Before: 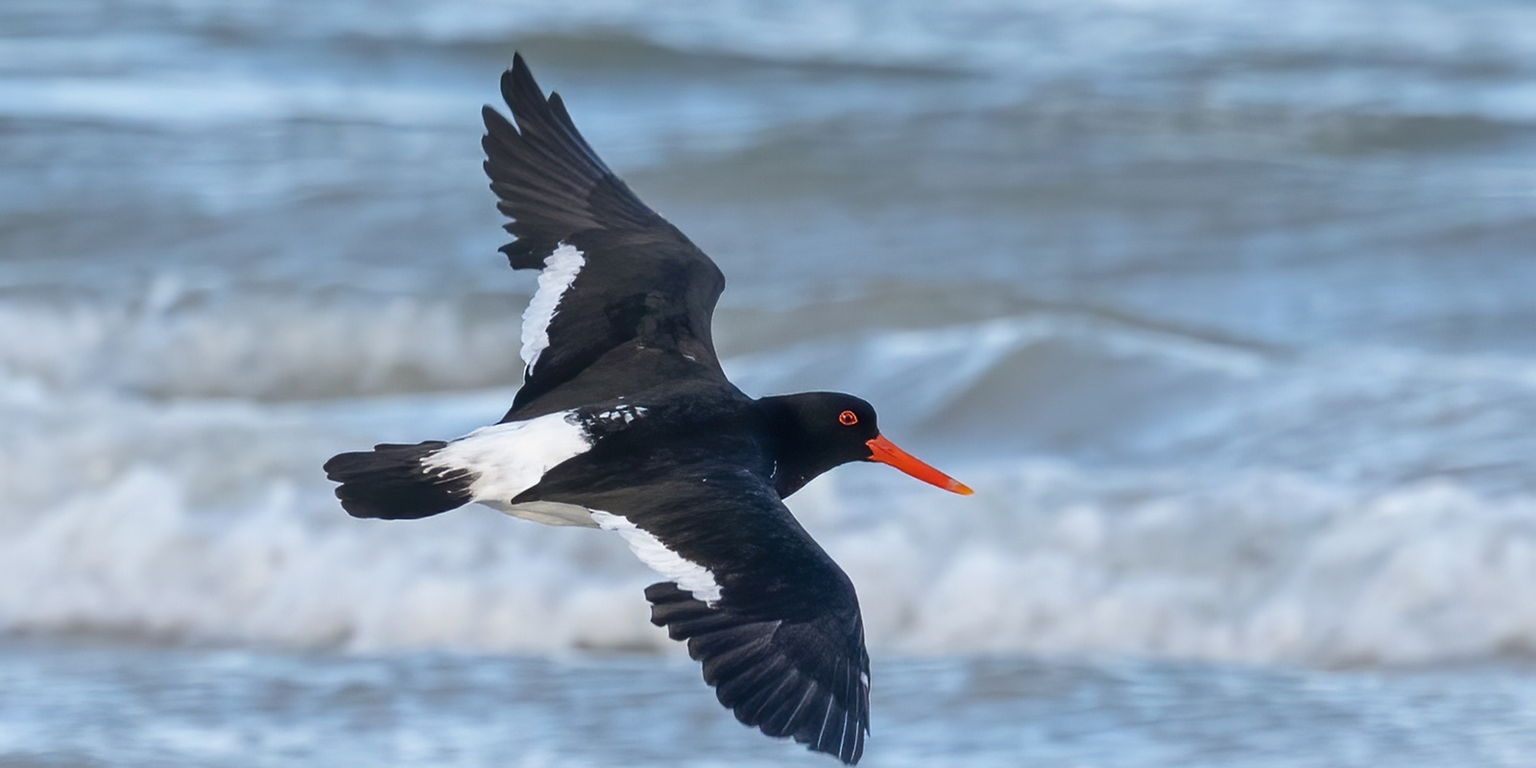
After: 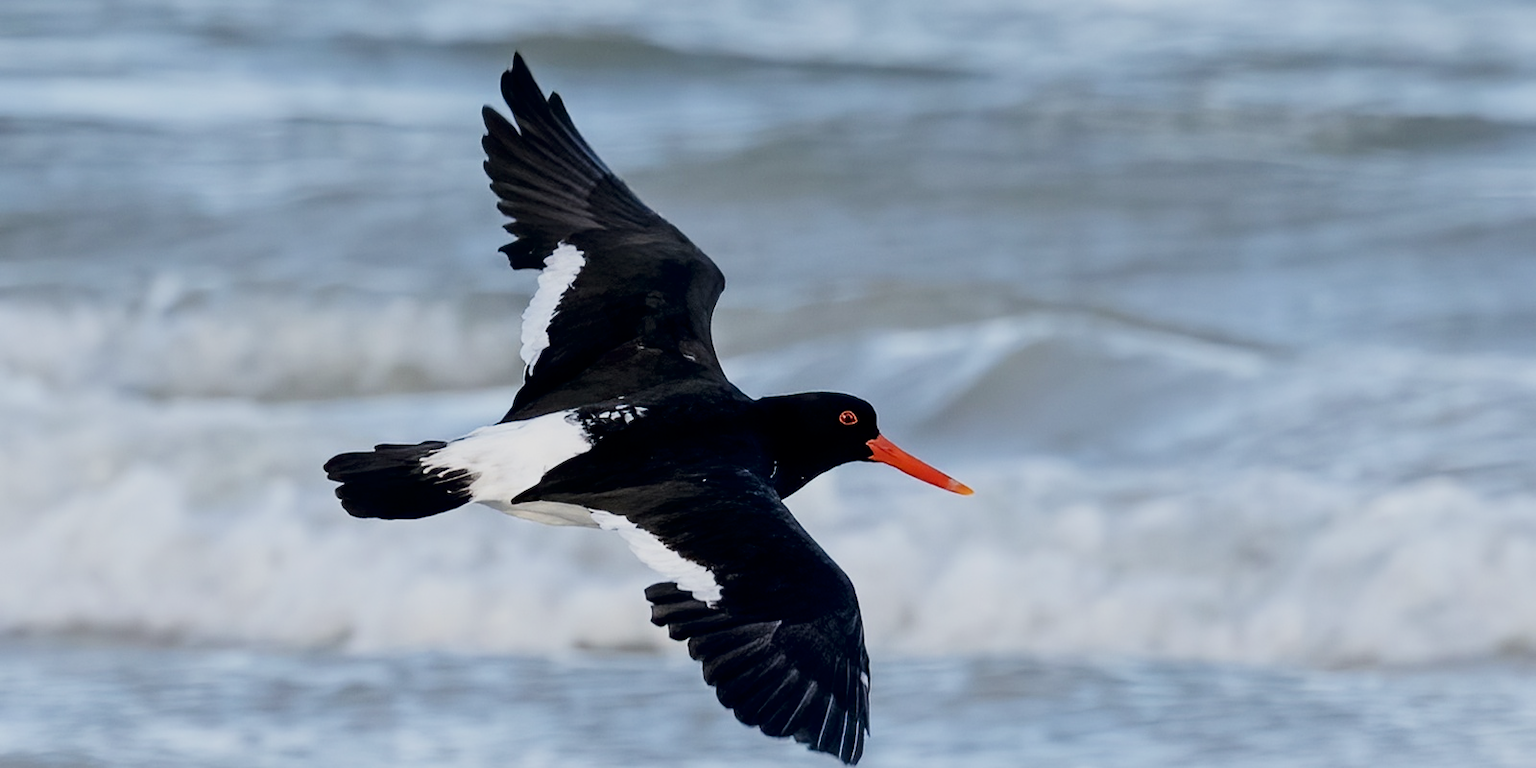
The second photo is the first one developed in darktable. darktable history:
exposure: compensate highlight preservation false
filmic rgb: black relative exposure -6.13 EV, white relative exposure 6.97 EV, hardness 2.27
tone curve: curves: ch0 [(0, 0) (0.003, 0) (0.011, 0.001) (0.025, 0.002) (0.044, 0.004) (0.069, 0.006) (0.1, 0.009) (0.136, 0.03) (0.177, 0.076) (0.224, 0.13) (0.277, 0.202) (0.335, 0.28) (0.399, 0.367) (0.468, 0.46) (0.543, 0.562) (0.623, 0.67) (0.709, 0.787) (0.801, 0.889) (0.898, 0.972) (1, 1)], color space Lab, independent channels, preserve colors none
